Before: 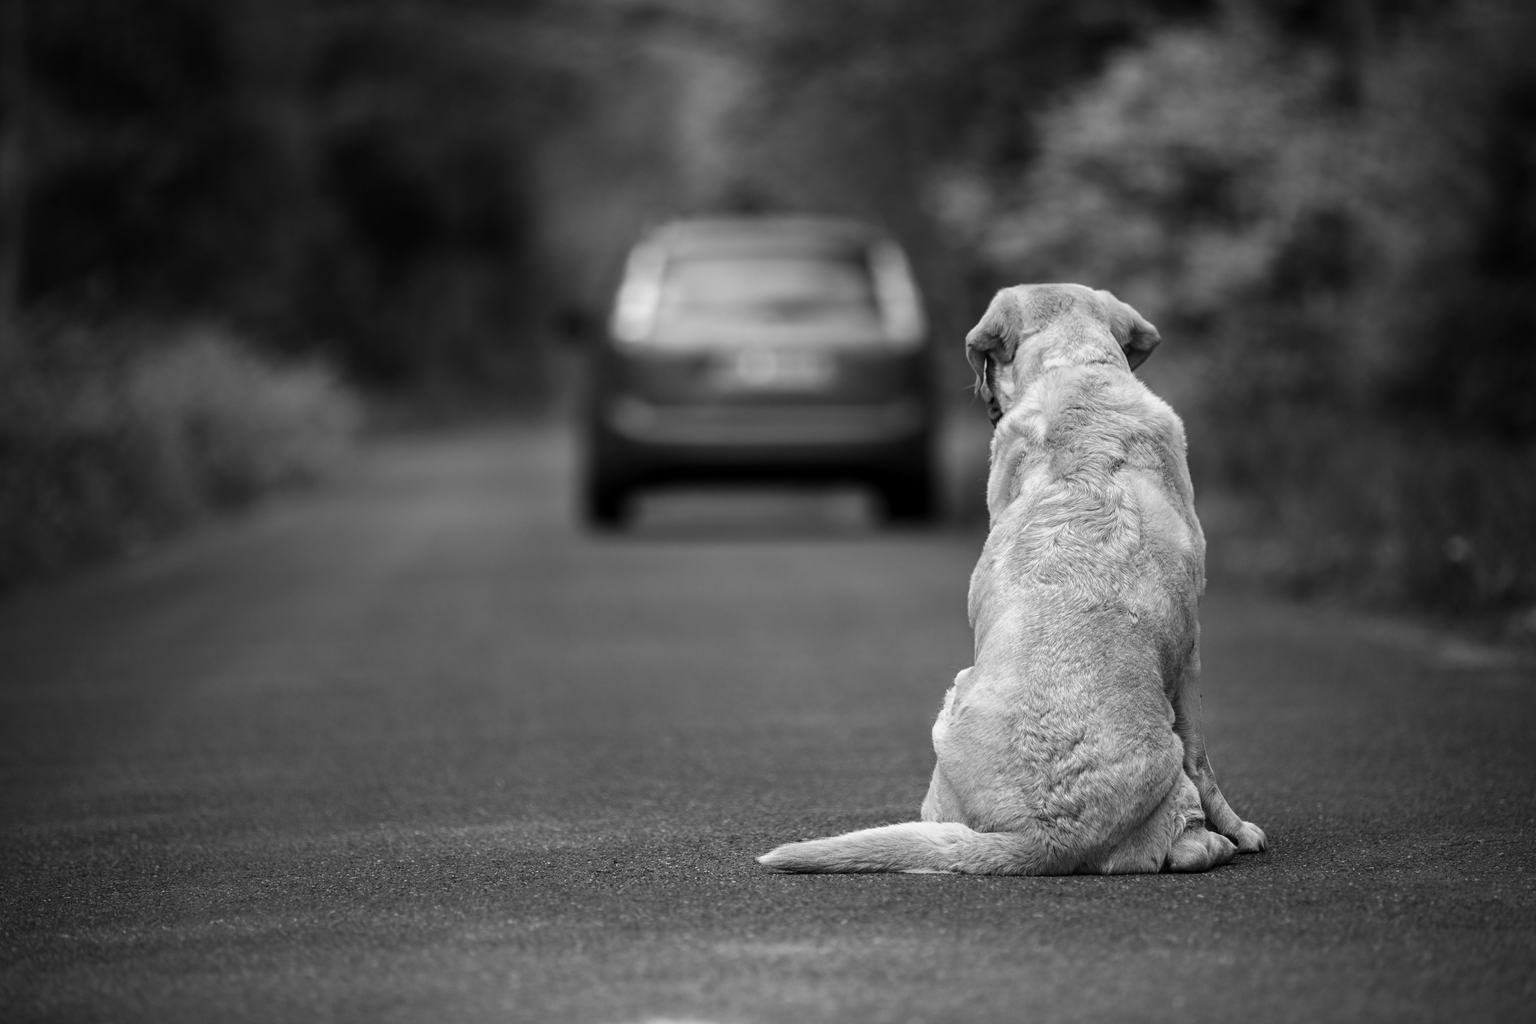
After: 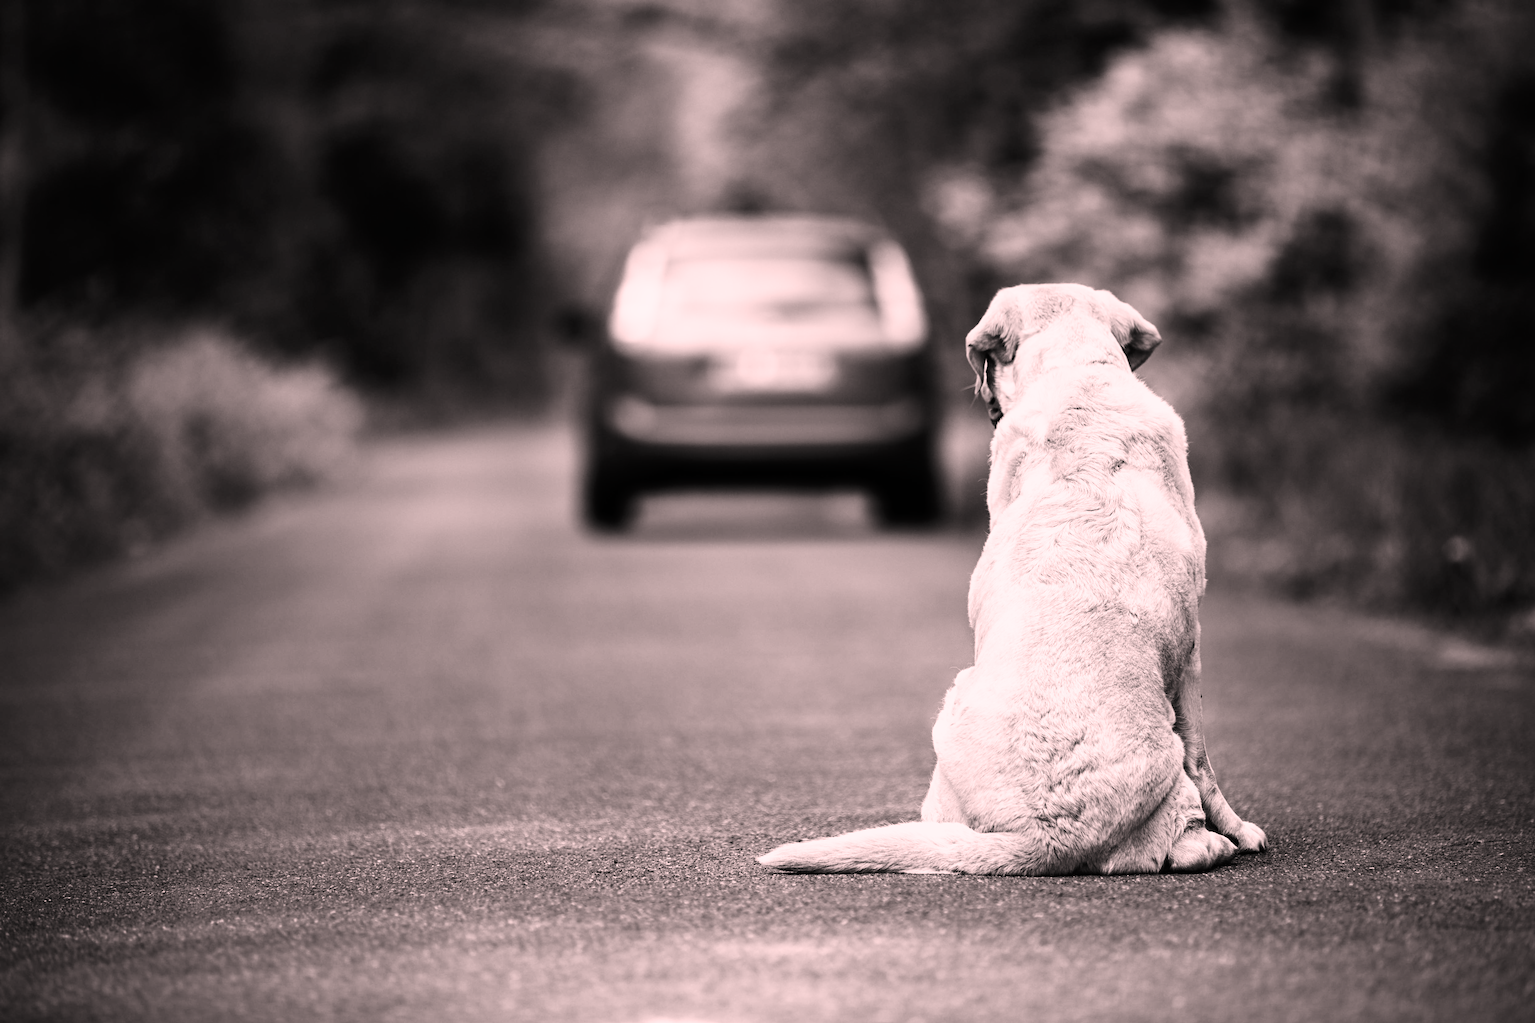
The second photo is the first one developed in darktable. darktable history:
color correction: highlights a* 14.52, highlights b* 4.84
base curve: curves: ch0 [(0, 0) (0.007, 0.004) (0.027, 0.03) (0.046, 0.07) (0.207, 0.54) (0.442, 0.872) (0.673, 0.972) (1, 1)], preserve colors none
